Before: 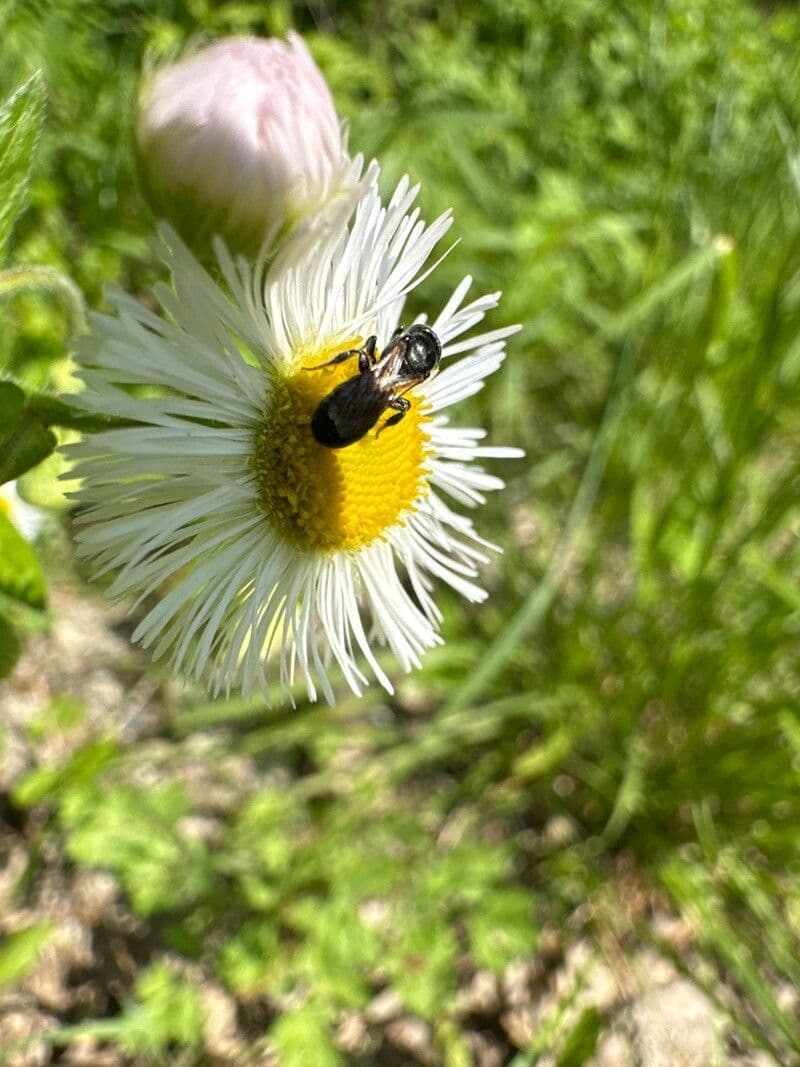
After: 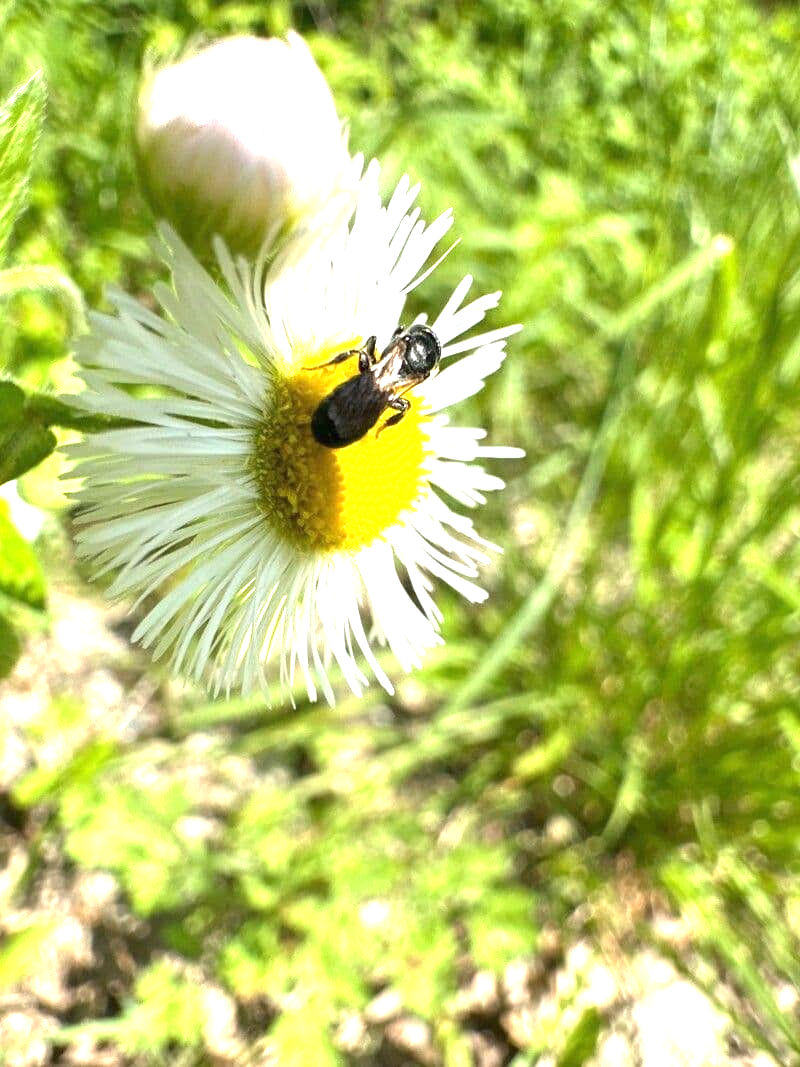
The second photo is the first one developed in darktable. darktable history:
exposure: black level correction 0, exposure 1.194 EV, compensate highlight preservation false
